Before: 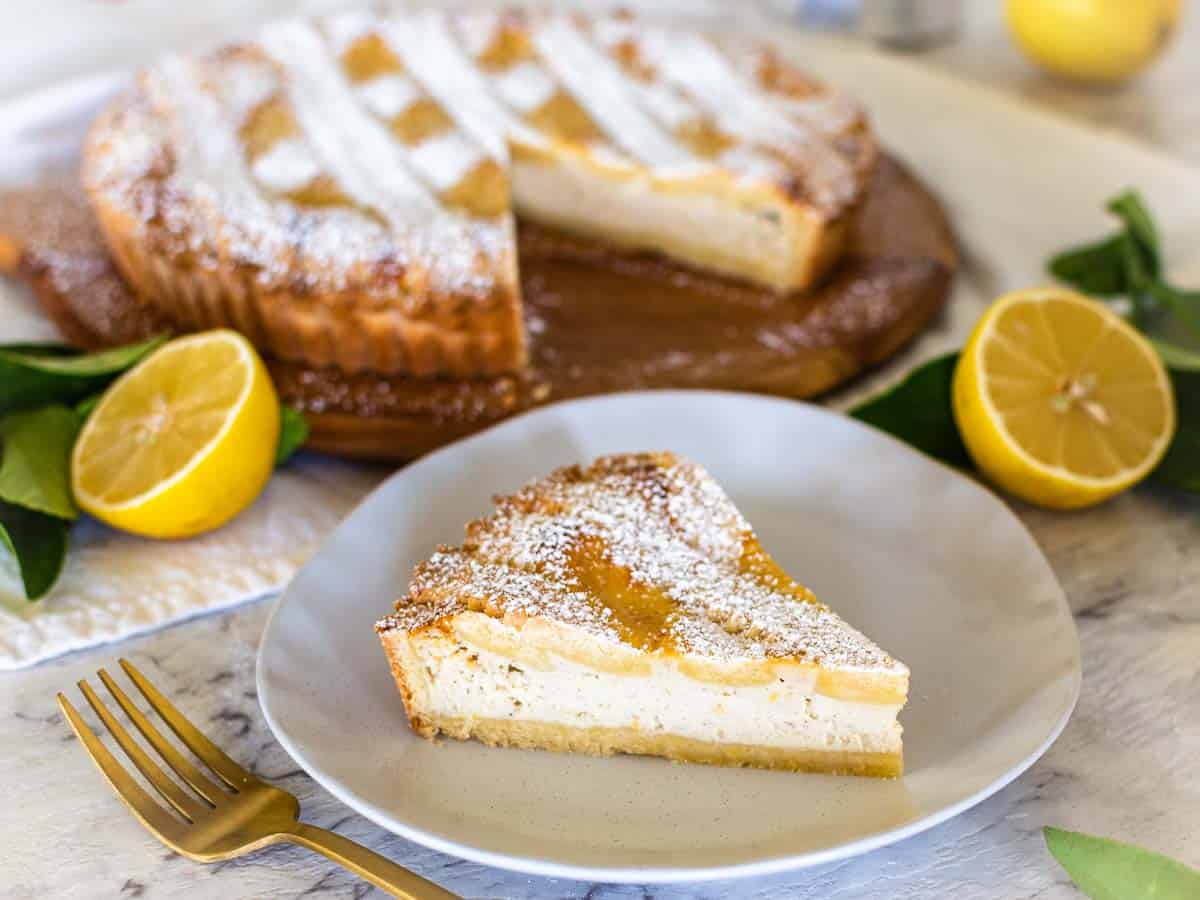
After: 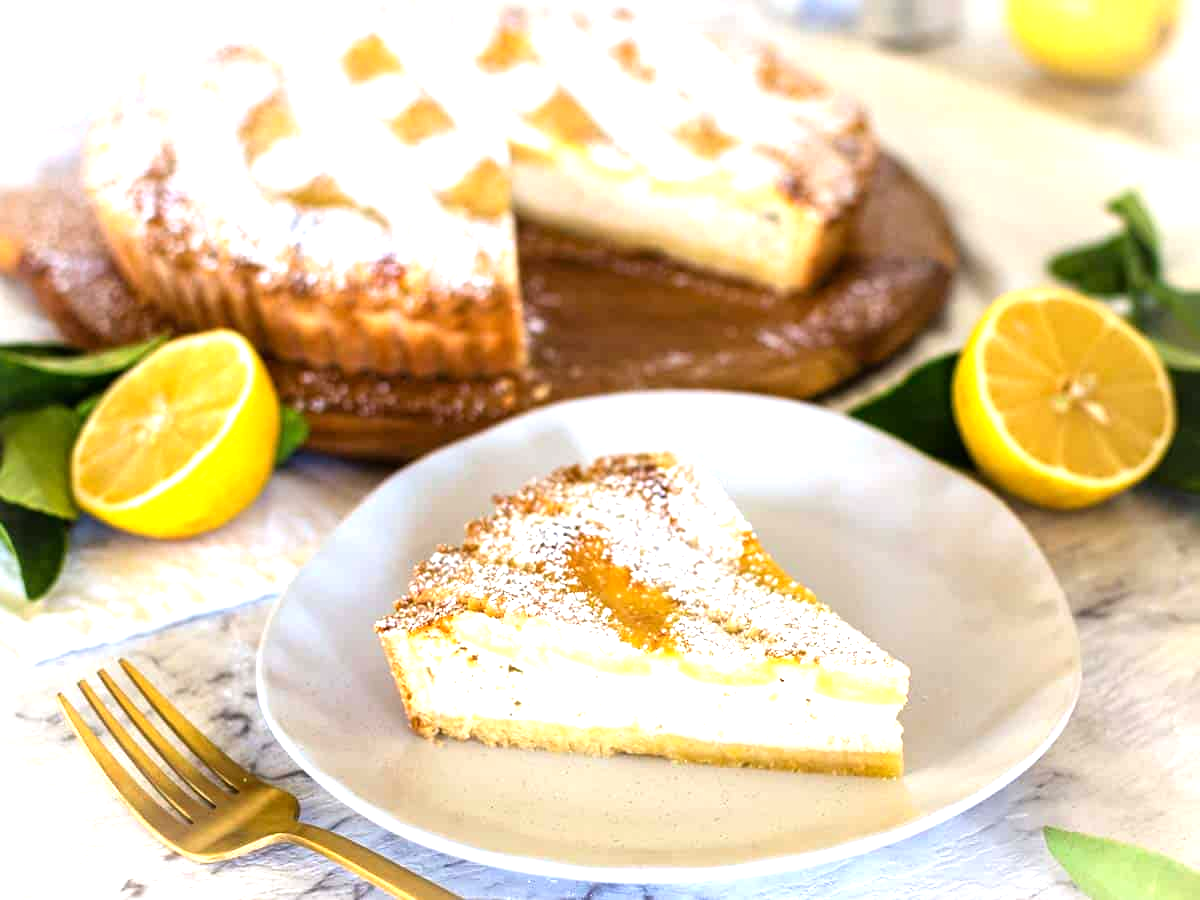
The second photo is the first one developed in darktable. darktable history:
tone equalizer: -8 EV -0.409 EV, -7 EV -0.377 EV, -6 EV -0.337 EV, -5 EV -0.188 EV, -3 EV 0.237 EV, -2 EV 0.306 EV, -1 EV 0.395 EV, +0 EV 0.392 EV
exposure: black level correction 0.001, exposure 0.499 EV, compensate highlight preservation false
